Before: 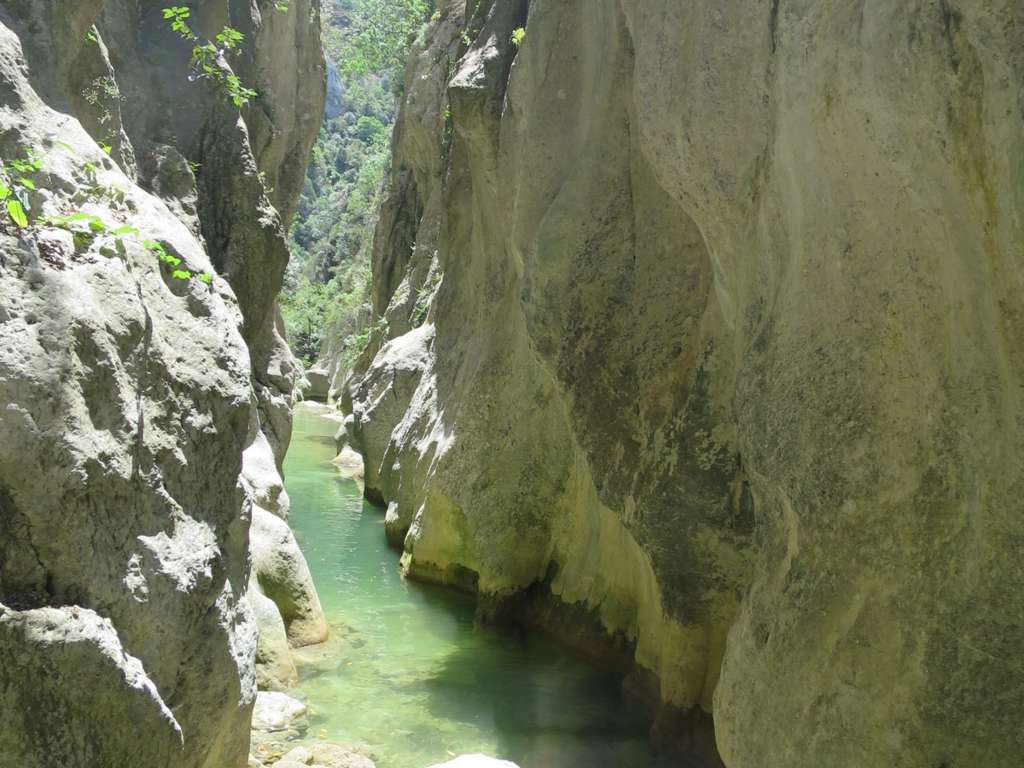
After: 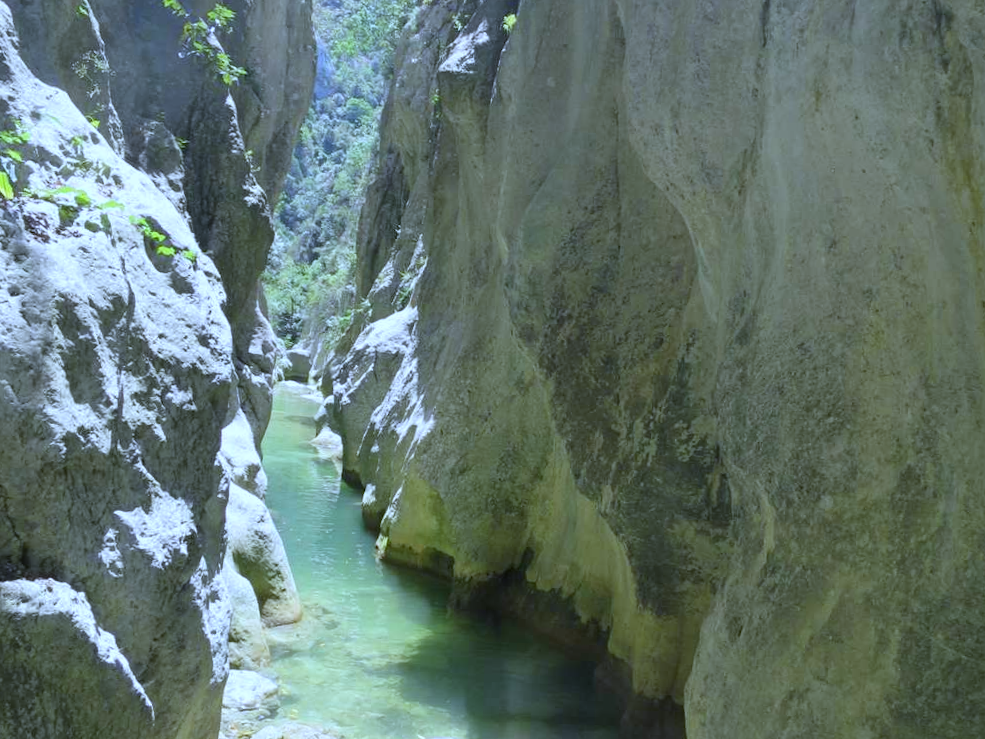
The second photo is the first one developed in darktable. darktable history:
crop and rotate: angle -1.69°
shadows and highlights: radius 125.46, shadows 30.51, highlights -30.51, low approximation 0.01, soften with gaussian
white balance: red 0.871, blue 1.249
